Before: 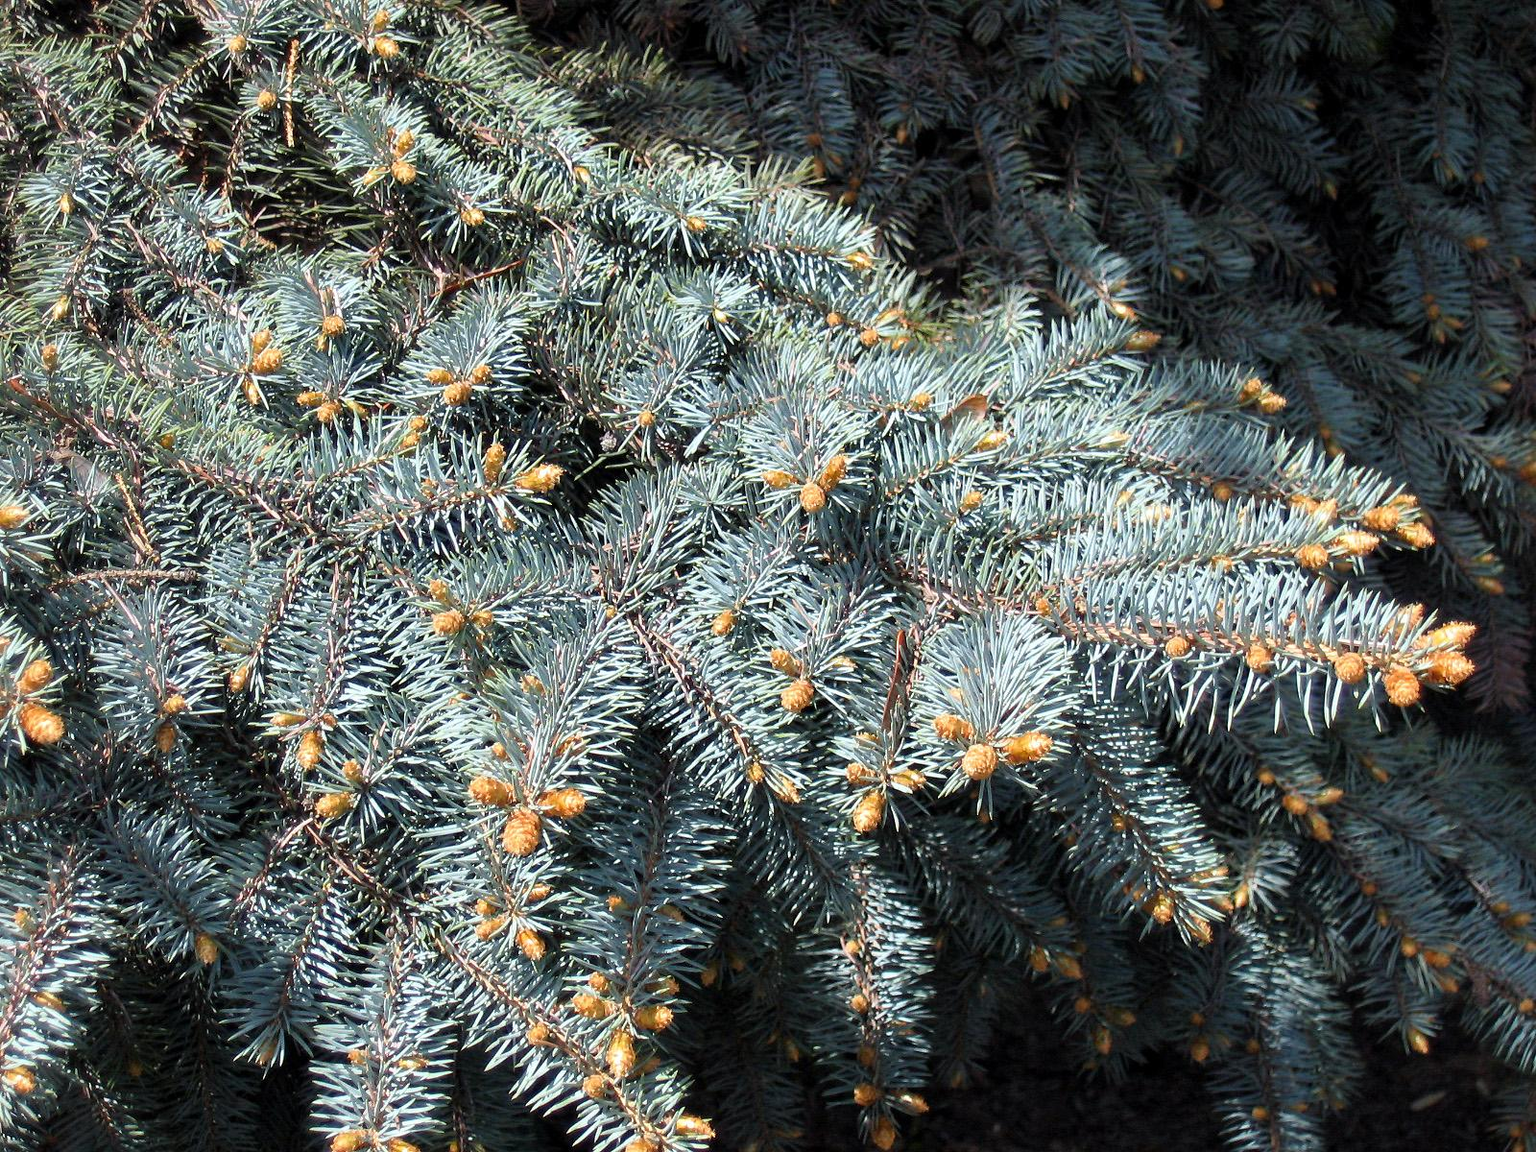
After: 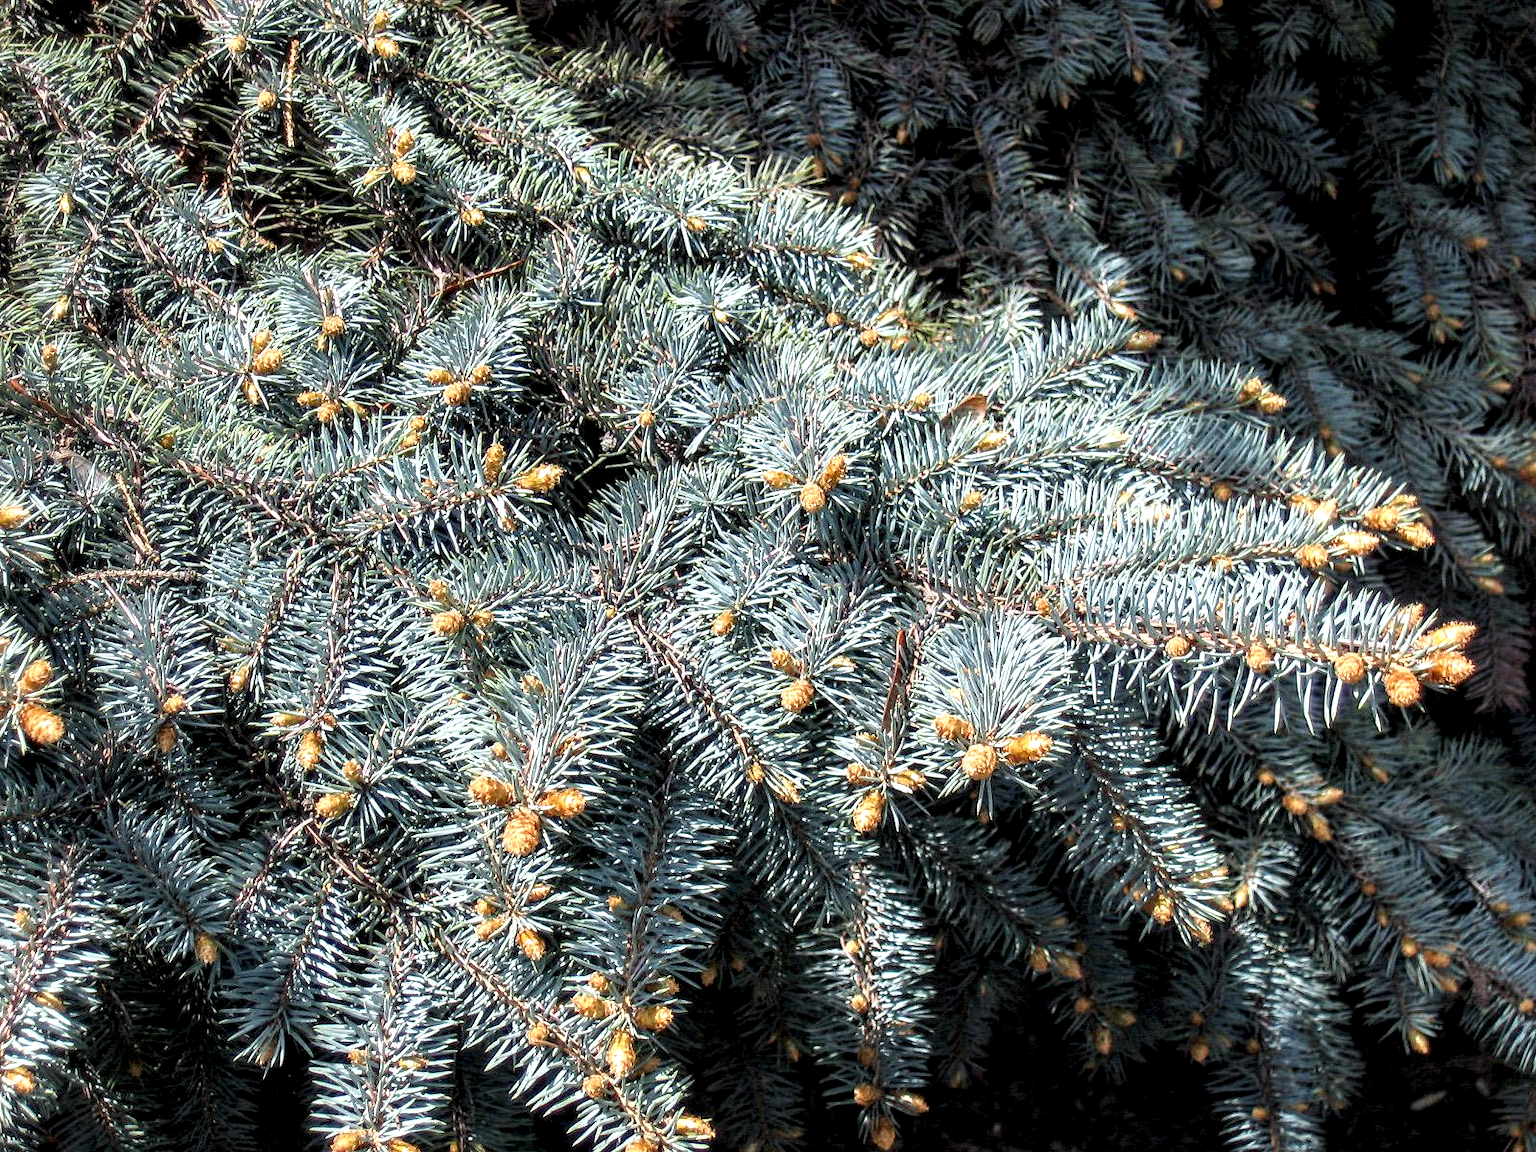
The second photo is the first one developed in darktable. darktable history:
local contrast: highlights 77%, shadows 56%, detail 174%, midtone range 0.433
